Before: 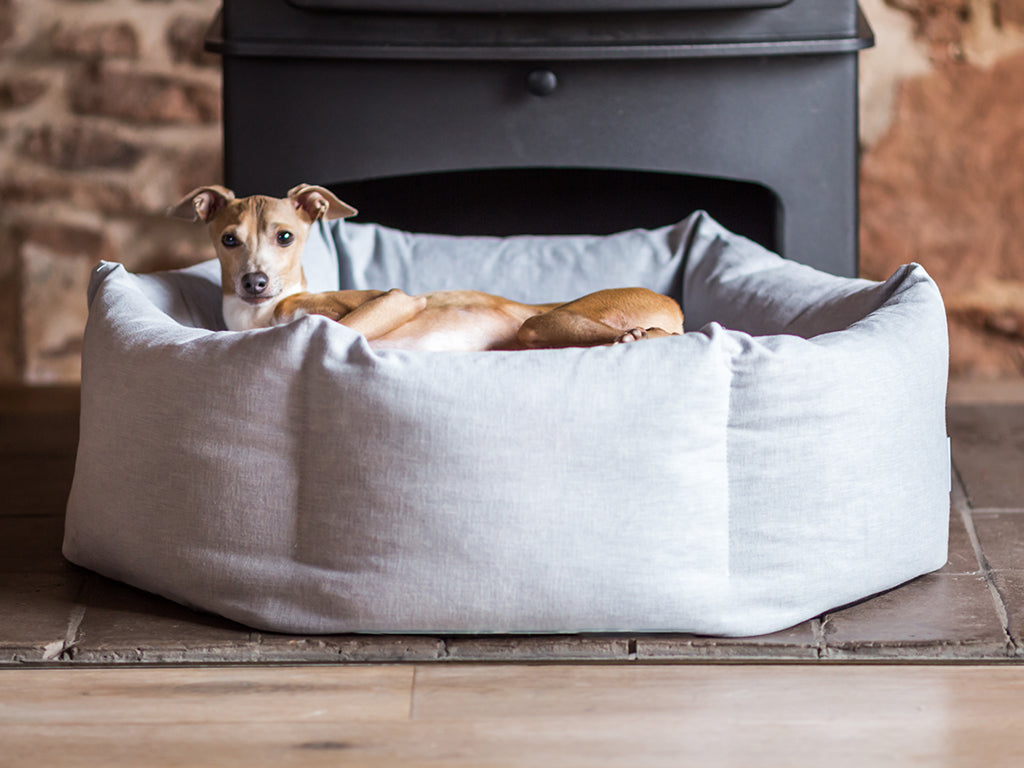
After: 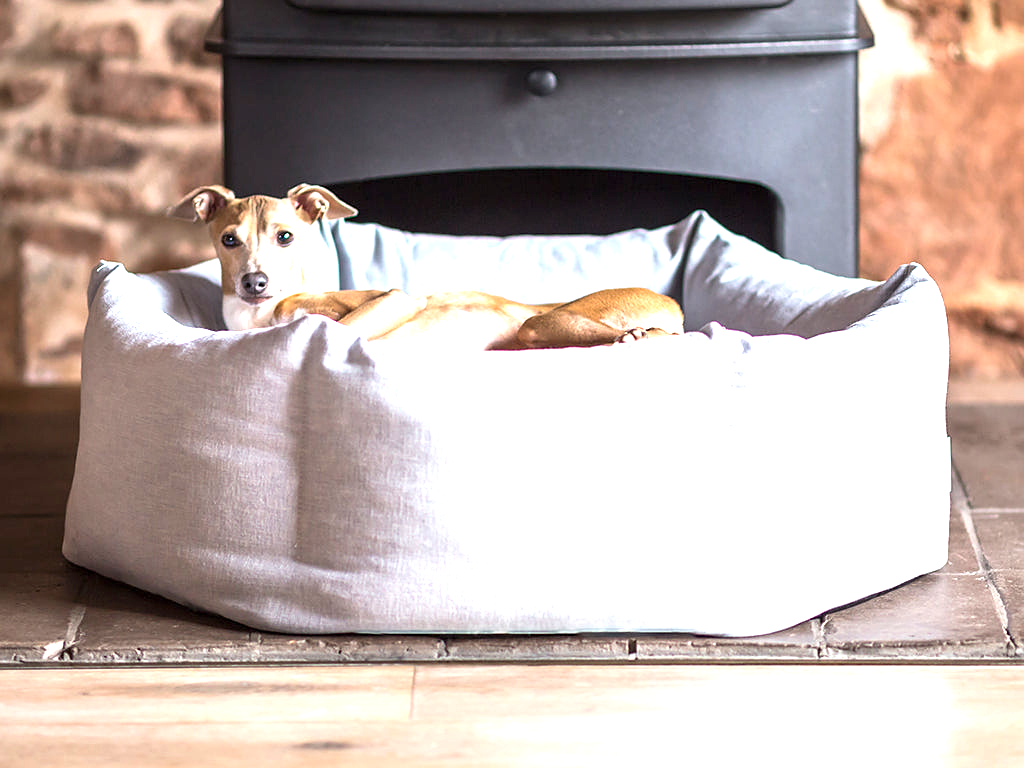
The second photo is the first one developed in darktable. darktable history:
sharpen: radius 1.01
exposure: exposure 1.248 EV, compensate highlight preservation false
